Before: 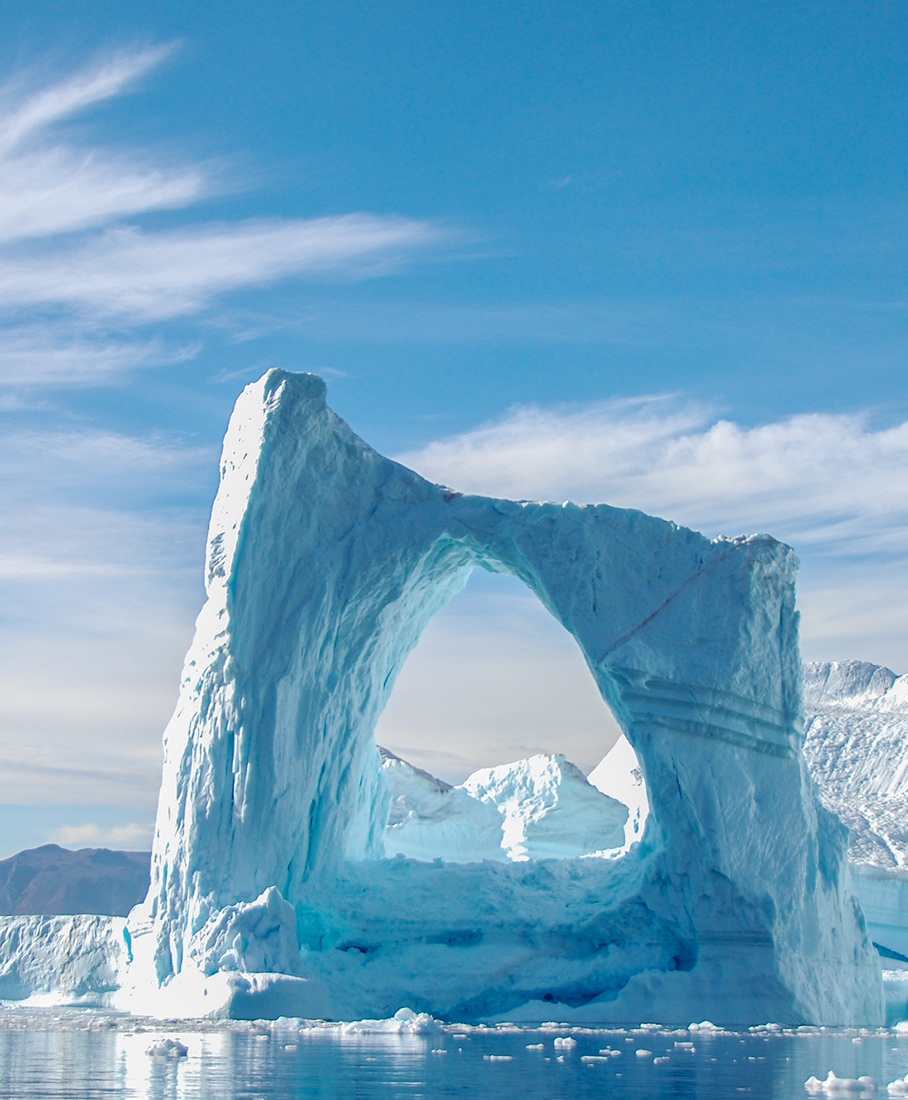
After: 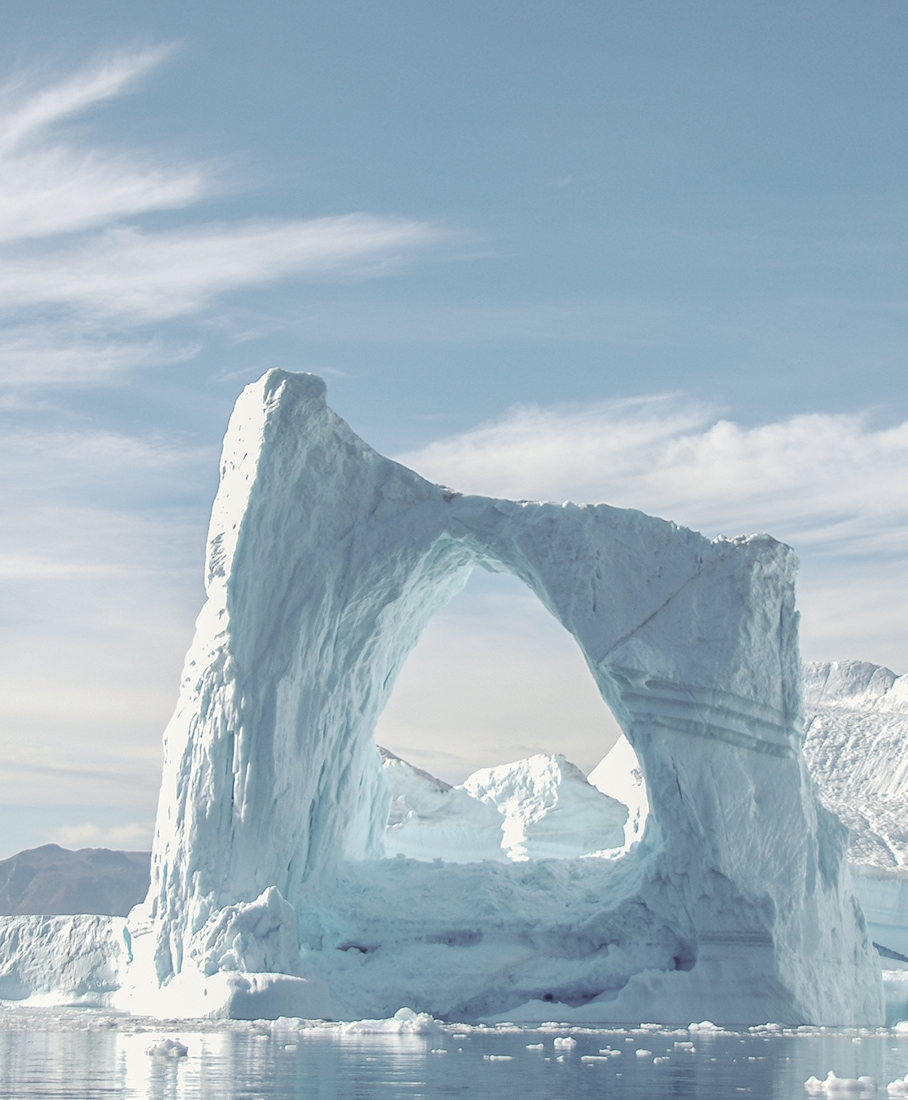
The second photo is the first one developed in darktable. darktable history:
contrast brightness saturation: brightness 0.18, saturation -0.5
color correction: highlights b* 3
